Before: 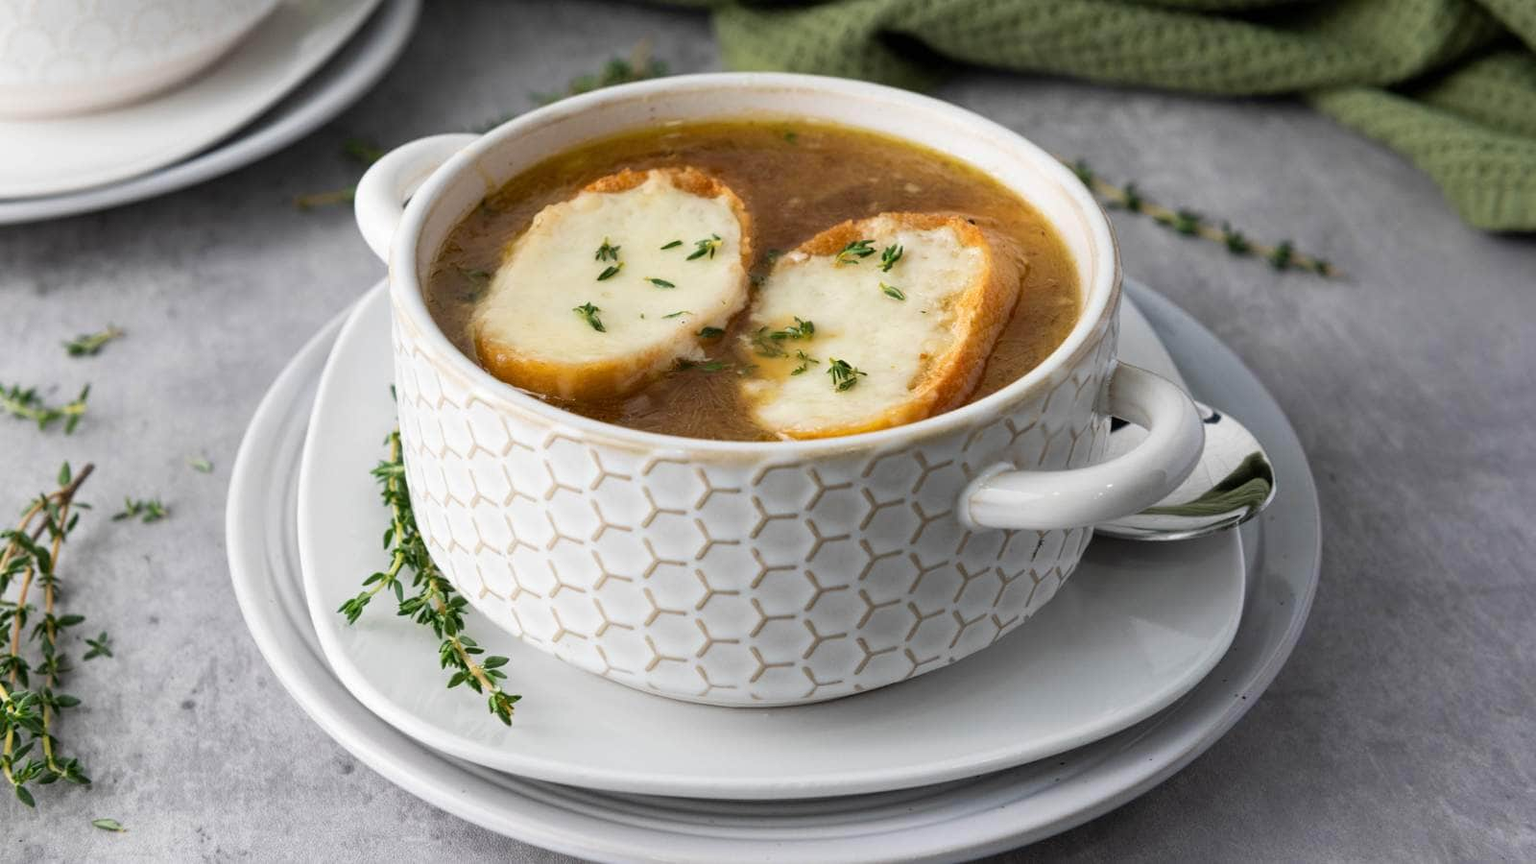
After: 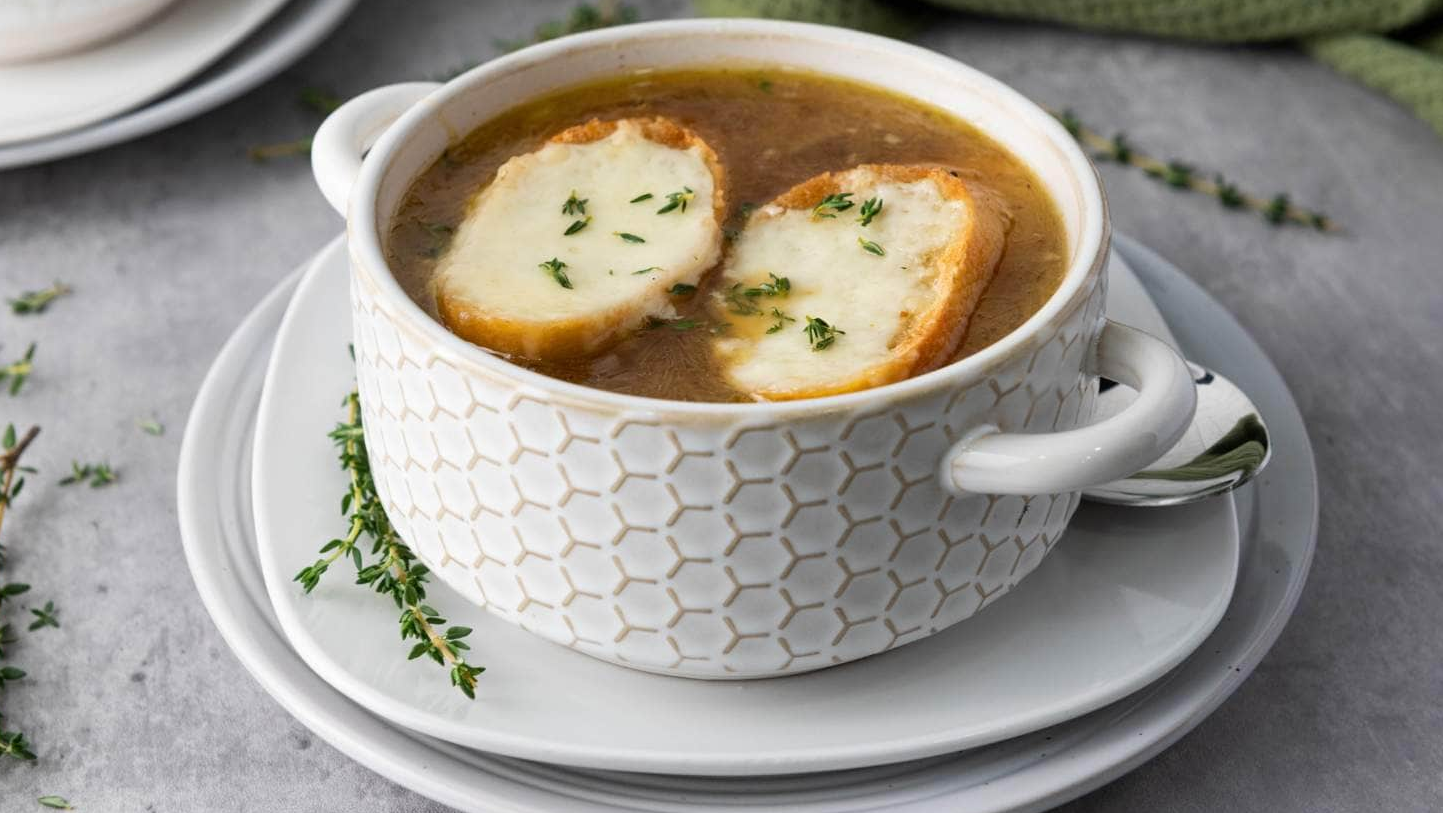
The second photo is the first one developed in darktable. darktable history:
crop: left 3.675%, top 6.379%, right 6.083%, bottom 3.227%
